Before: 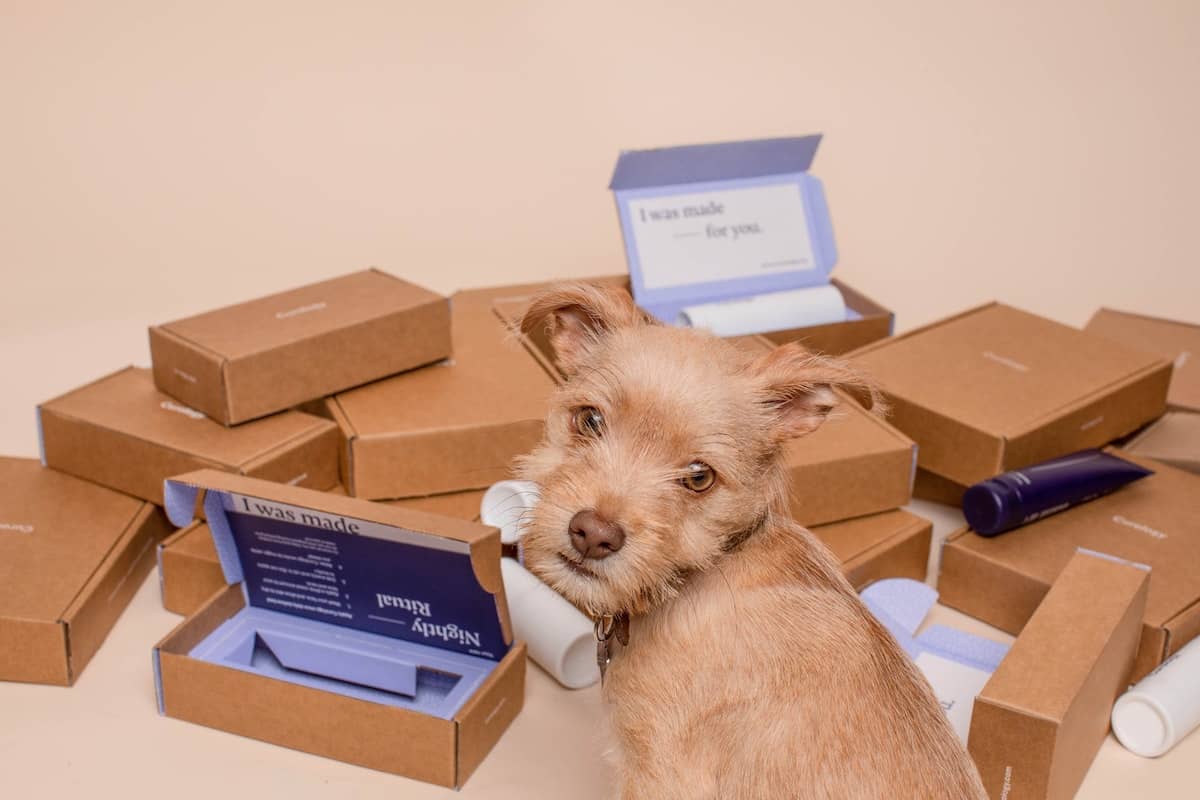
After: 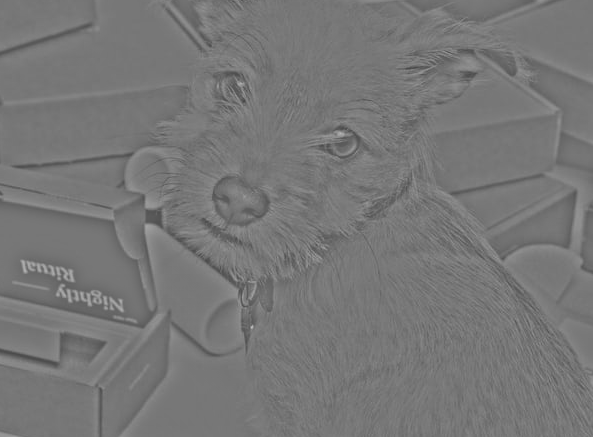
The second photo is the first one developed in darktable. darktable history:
exposure: black level correction -0.036, exposure -0.497 EV, compensate highlight preservation false
crop: left 29.672%, top 41.786%, right 20.851%, bottom 3.487%
local contrast: on, module defaults
highpass: sharpness 25.84%, contrast boost 14.94%
